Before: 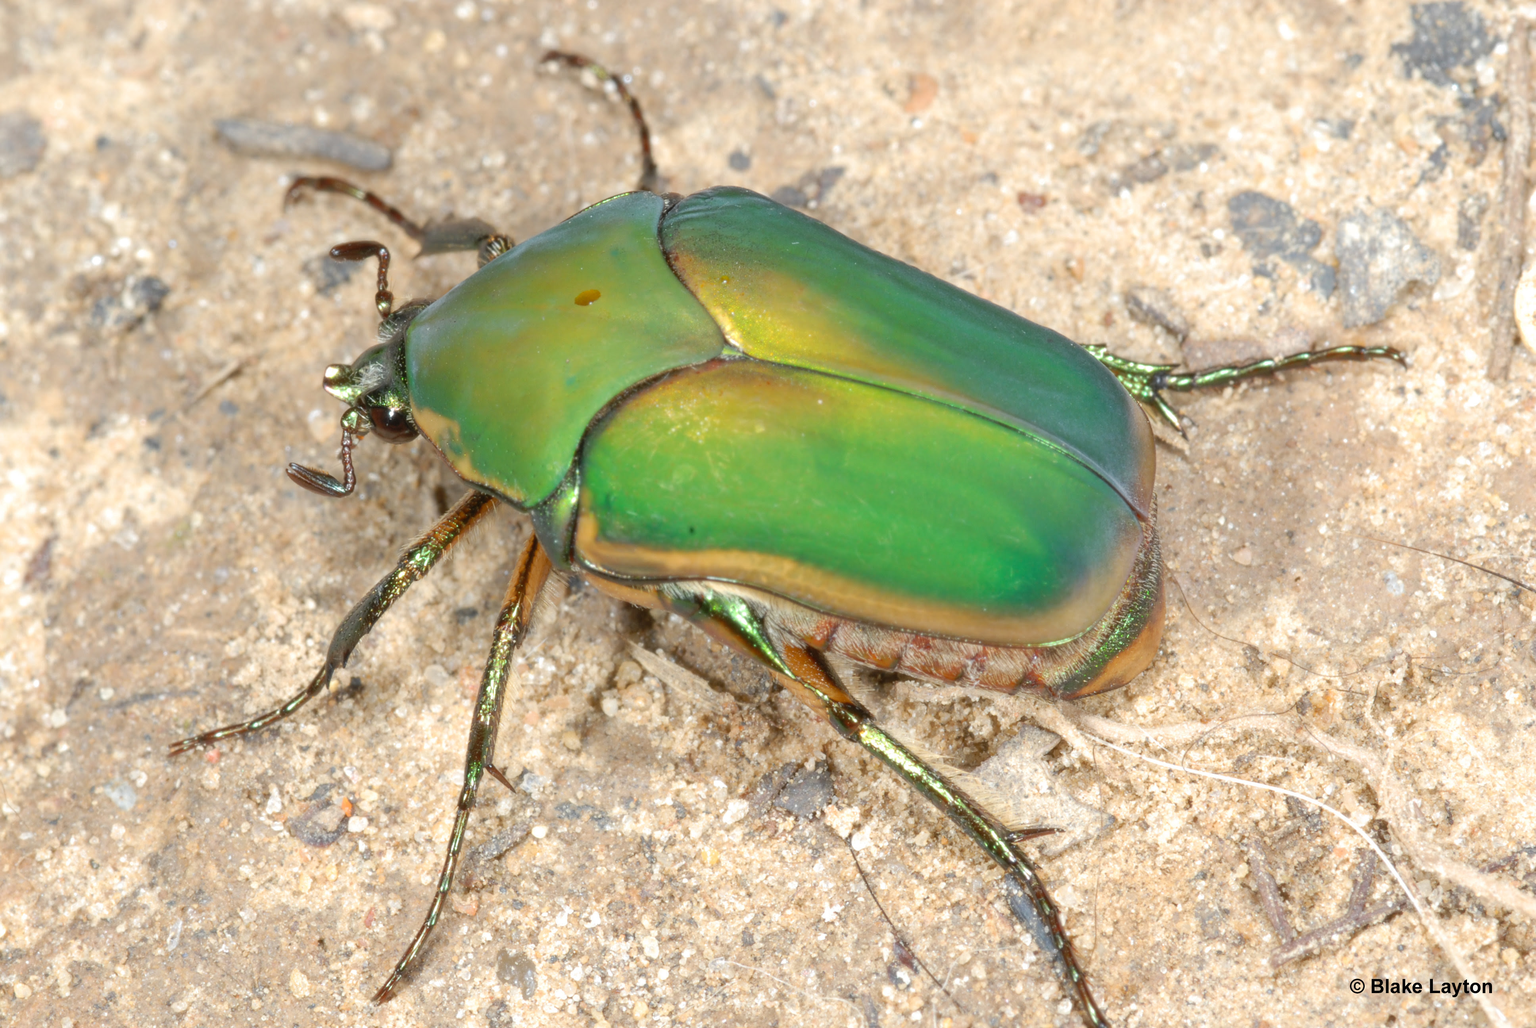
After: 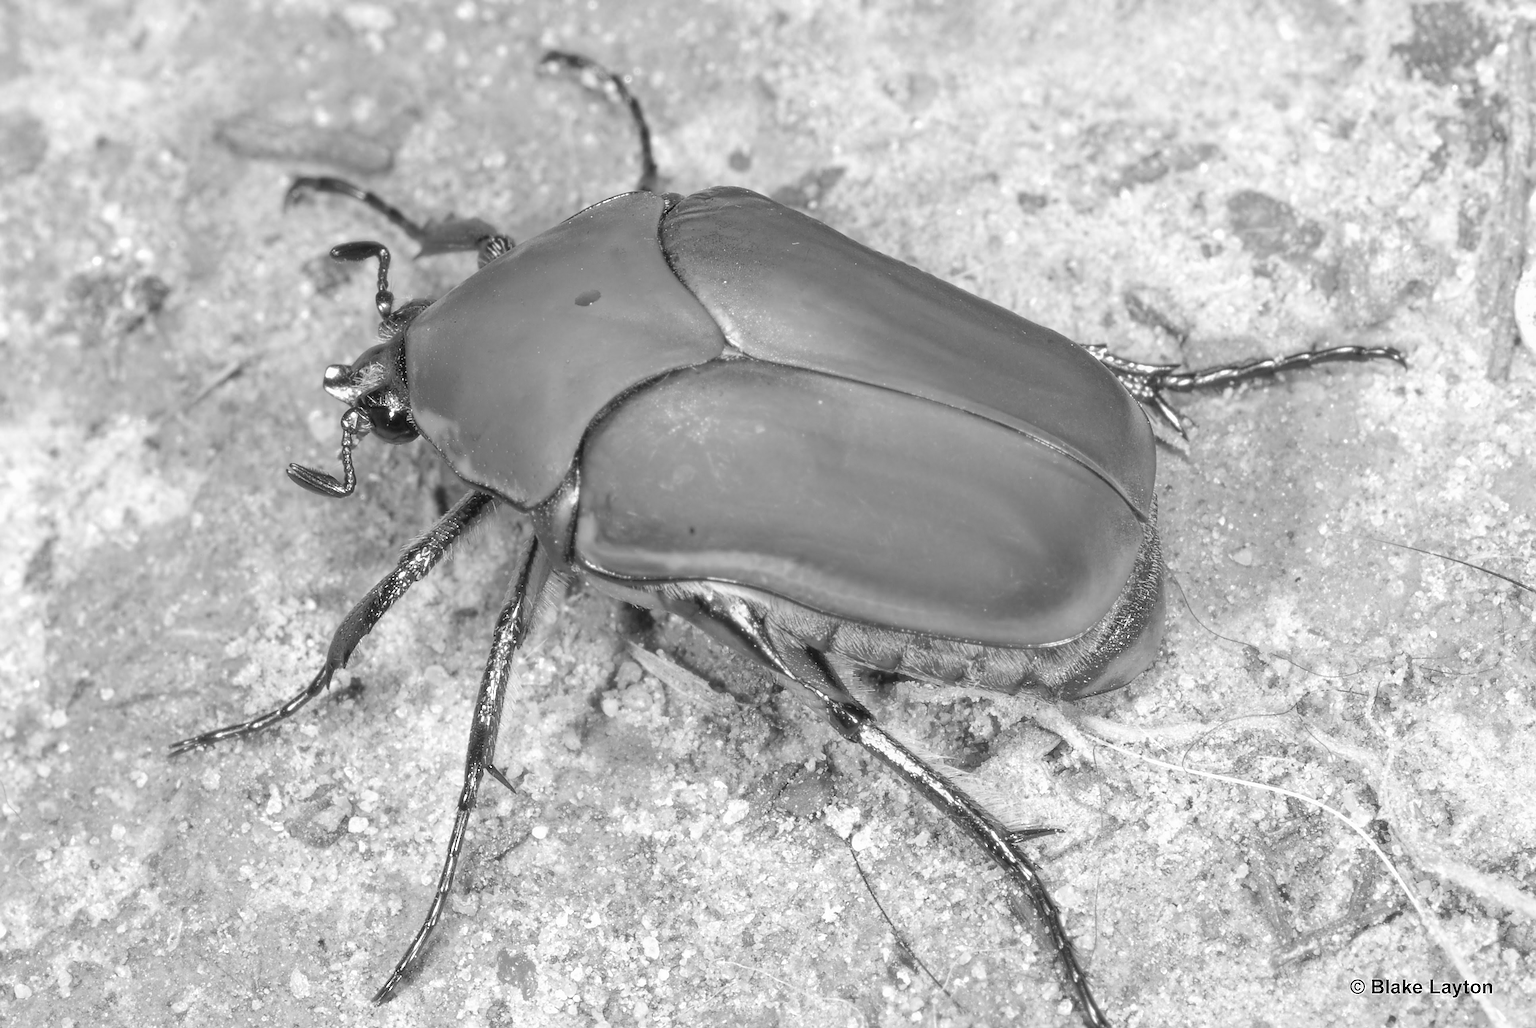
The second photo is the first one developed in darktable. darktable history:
exposure: compensate highlight preservation false
monochrome: a 16.06, b 15.48, size 1
sharpen: radius 1.4, amount 1.25, threshold 0.7
